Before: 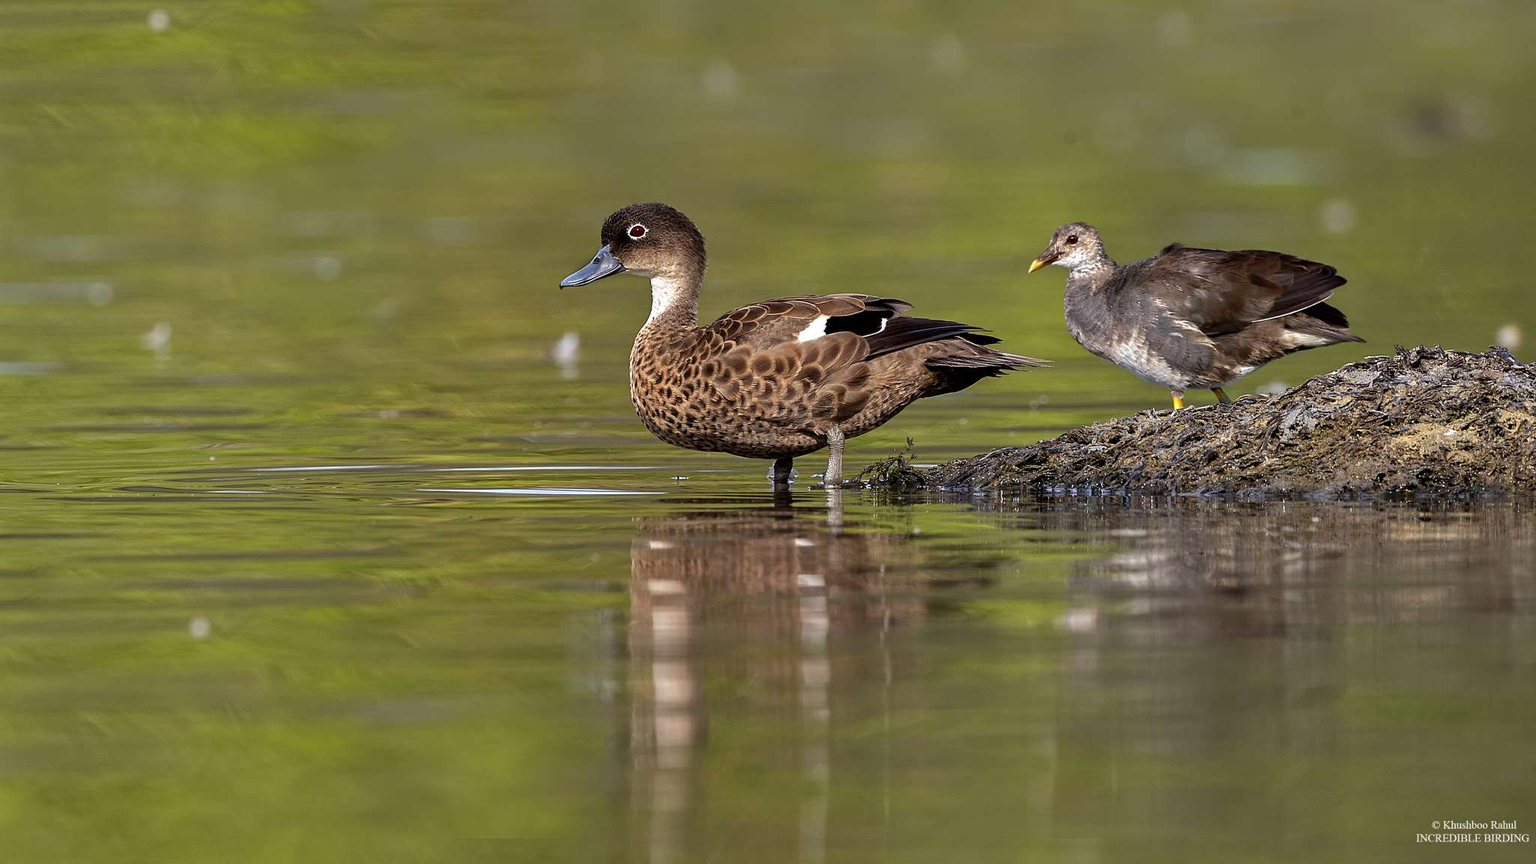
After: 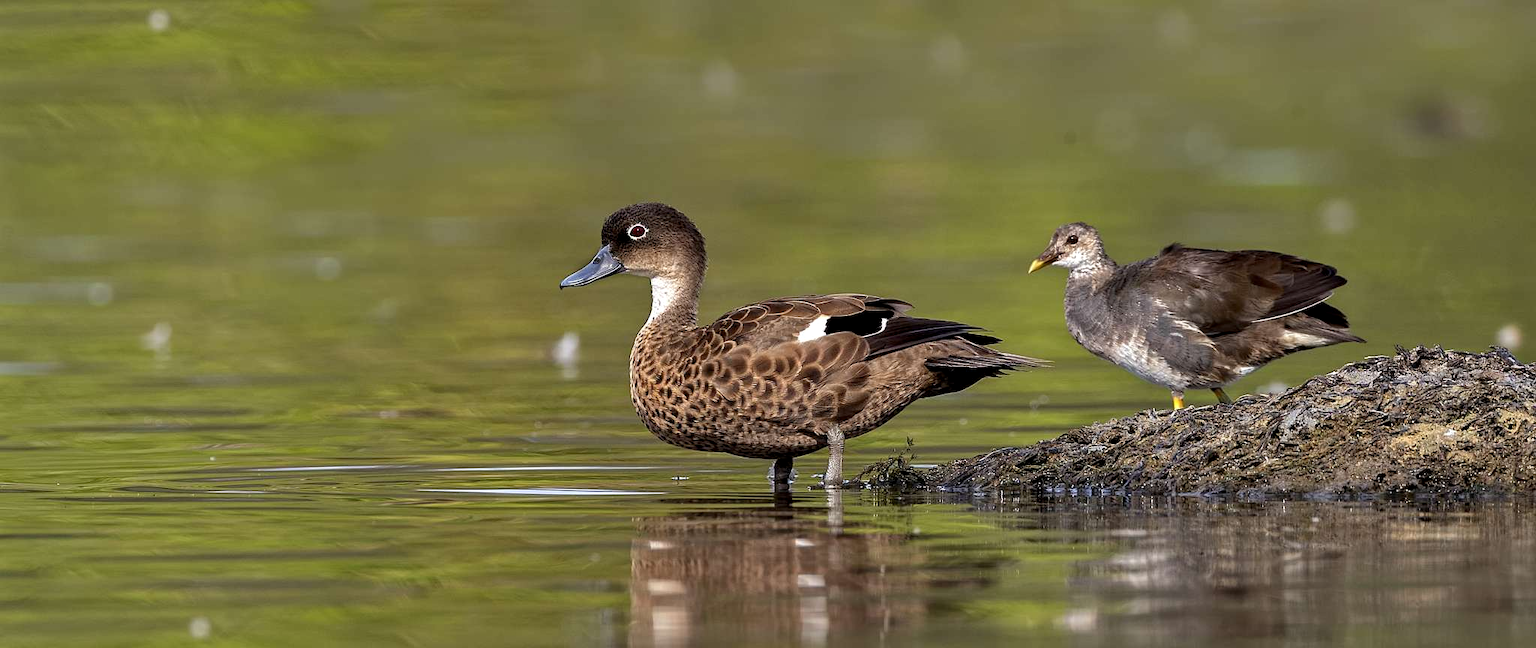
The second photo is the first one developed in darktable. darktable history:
crop: bottom 24.83%
local contrast: highlights 105%, shadows 99%, detail 119%, midtone range 0.2
